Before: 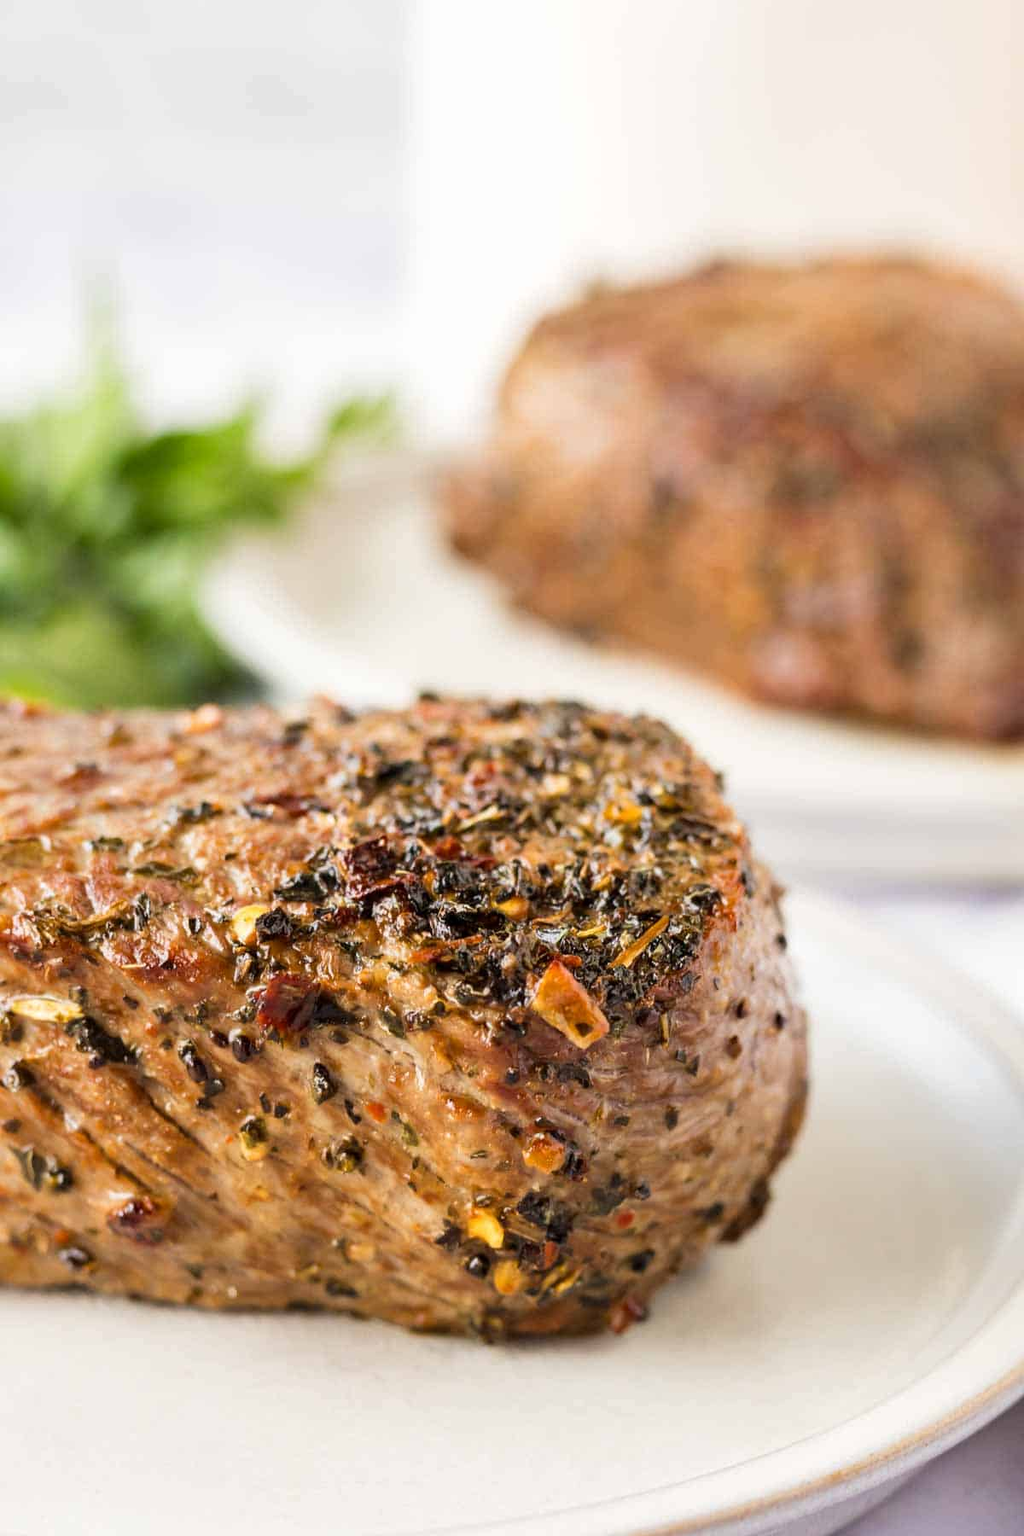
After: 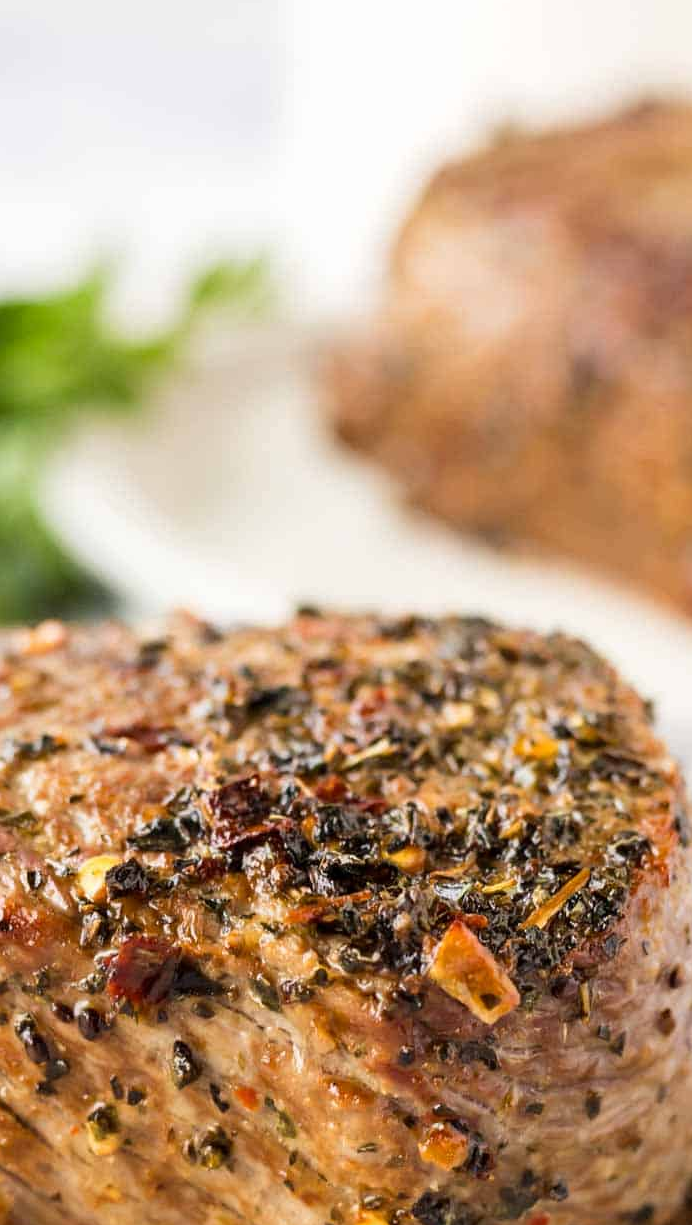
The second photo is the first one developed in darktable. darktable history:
crop: left 16.202%, top 11.427%, right 26.11%, bottom 20.466%
color zones: mix 32.26%
